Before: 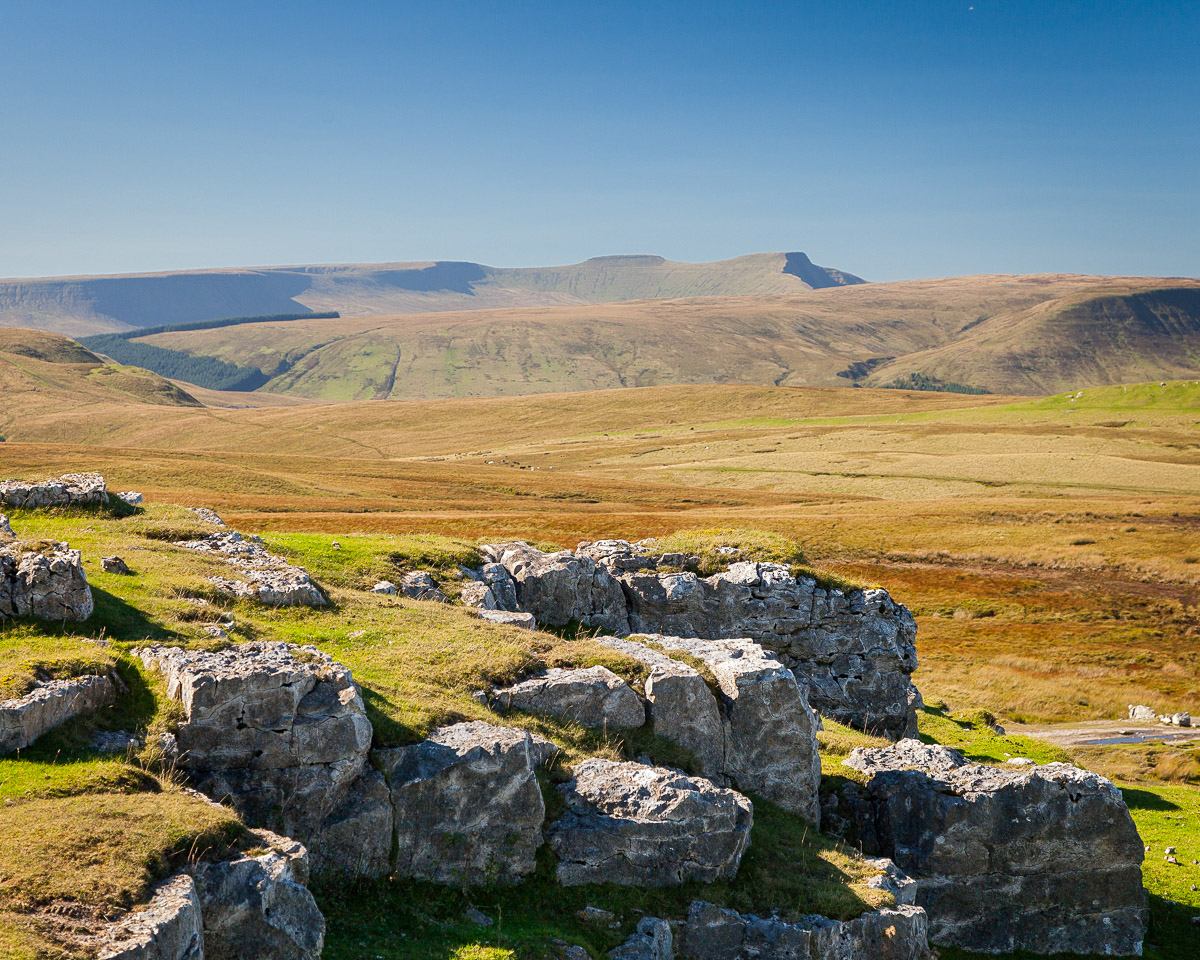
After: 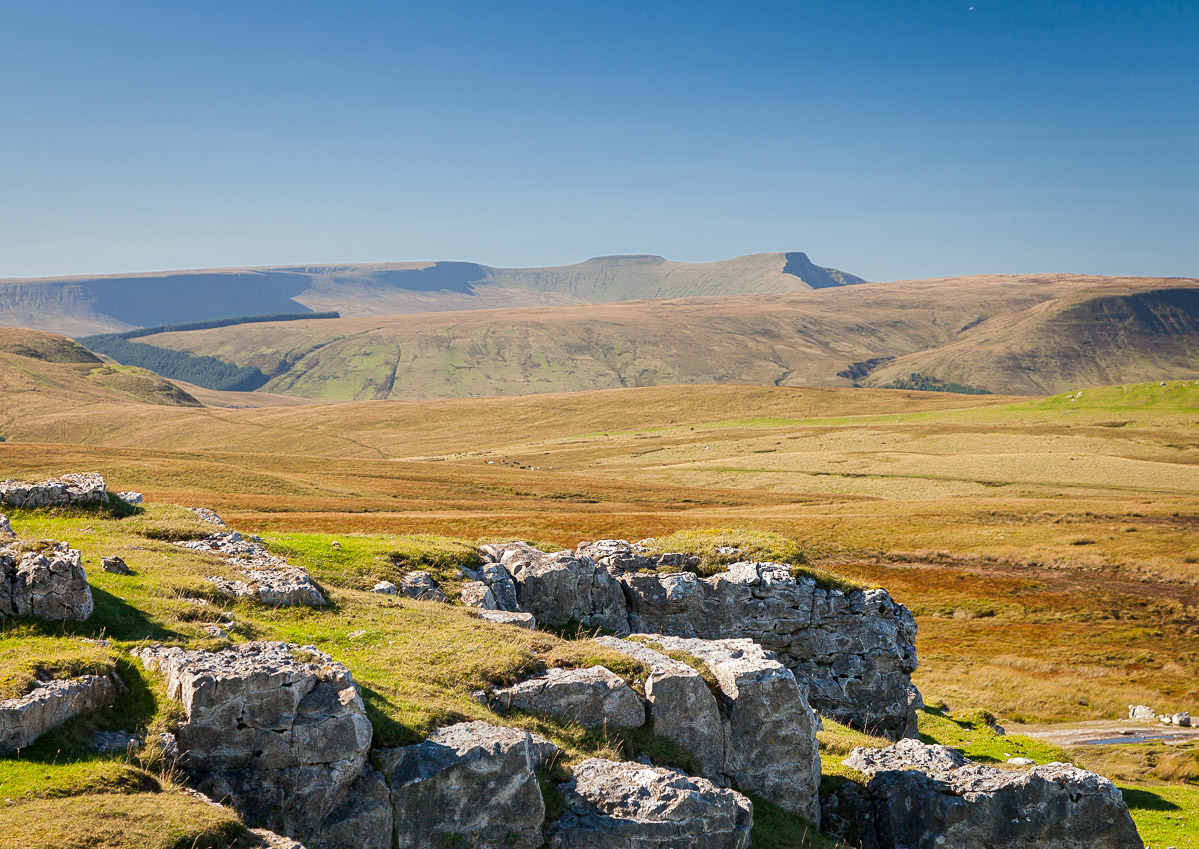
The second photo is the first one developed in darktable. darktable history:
crop and rotate: top 0%, bottom 11.494%
